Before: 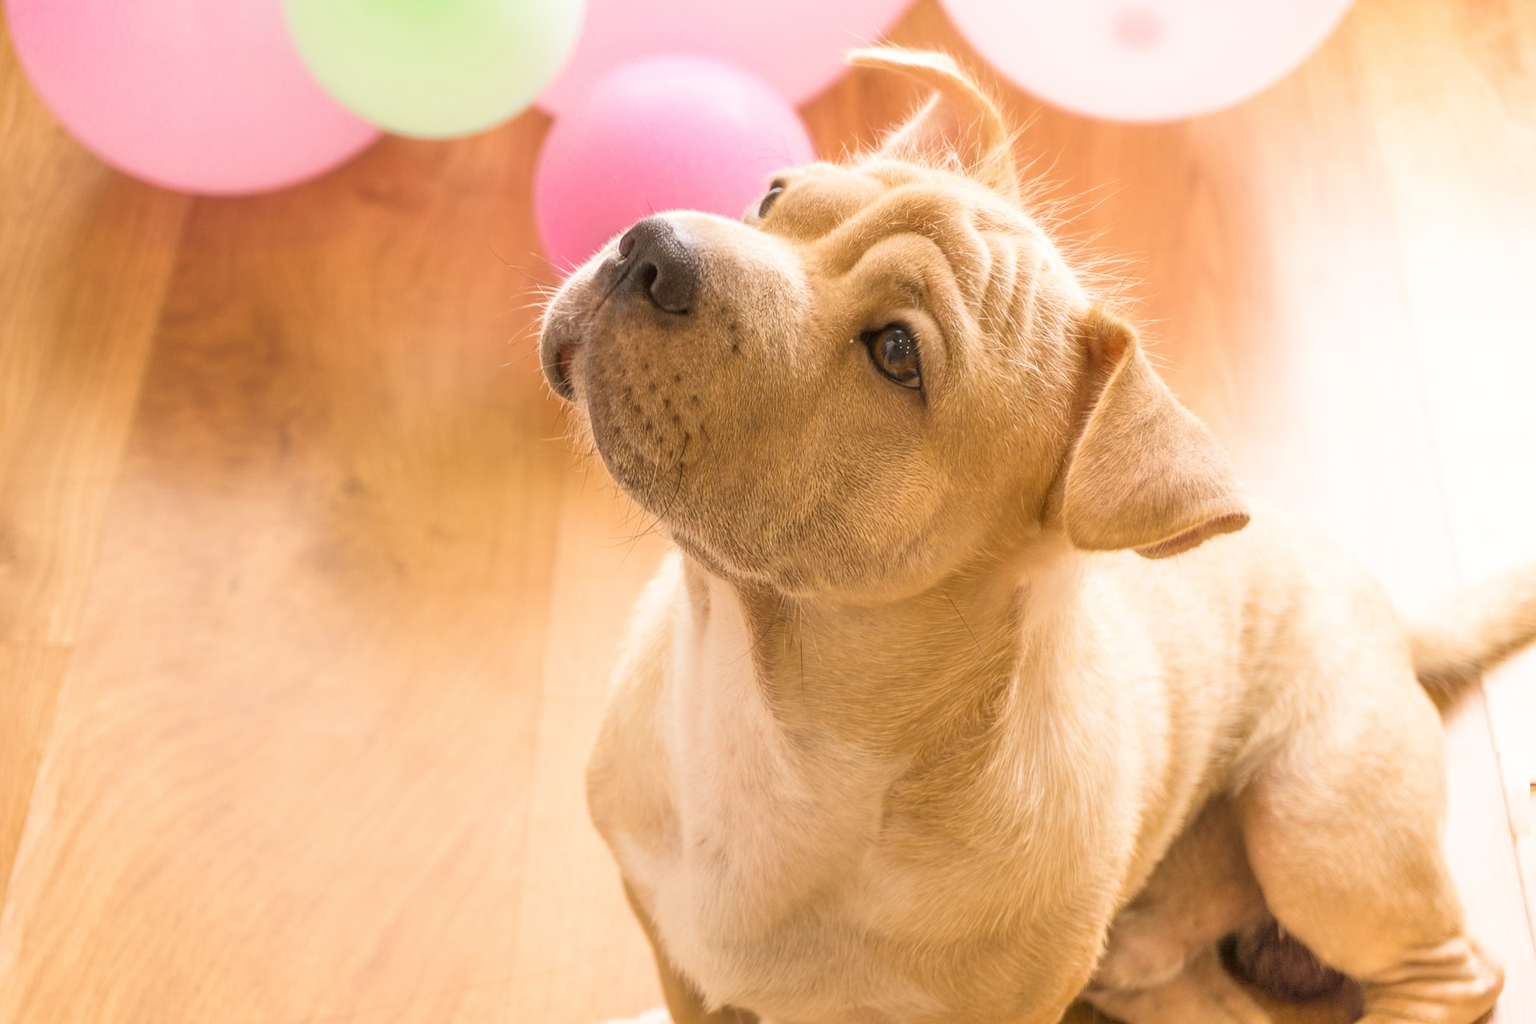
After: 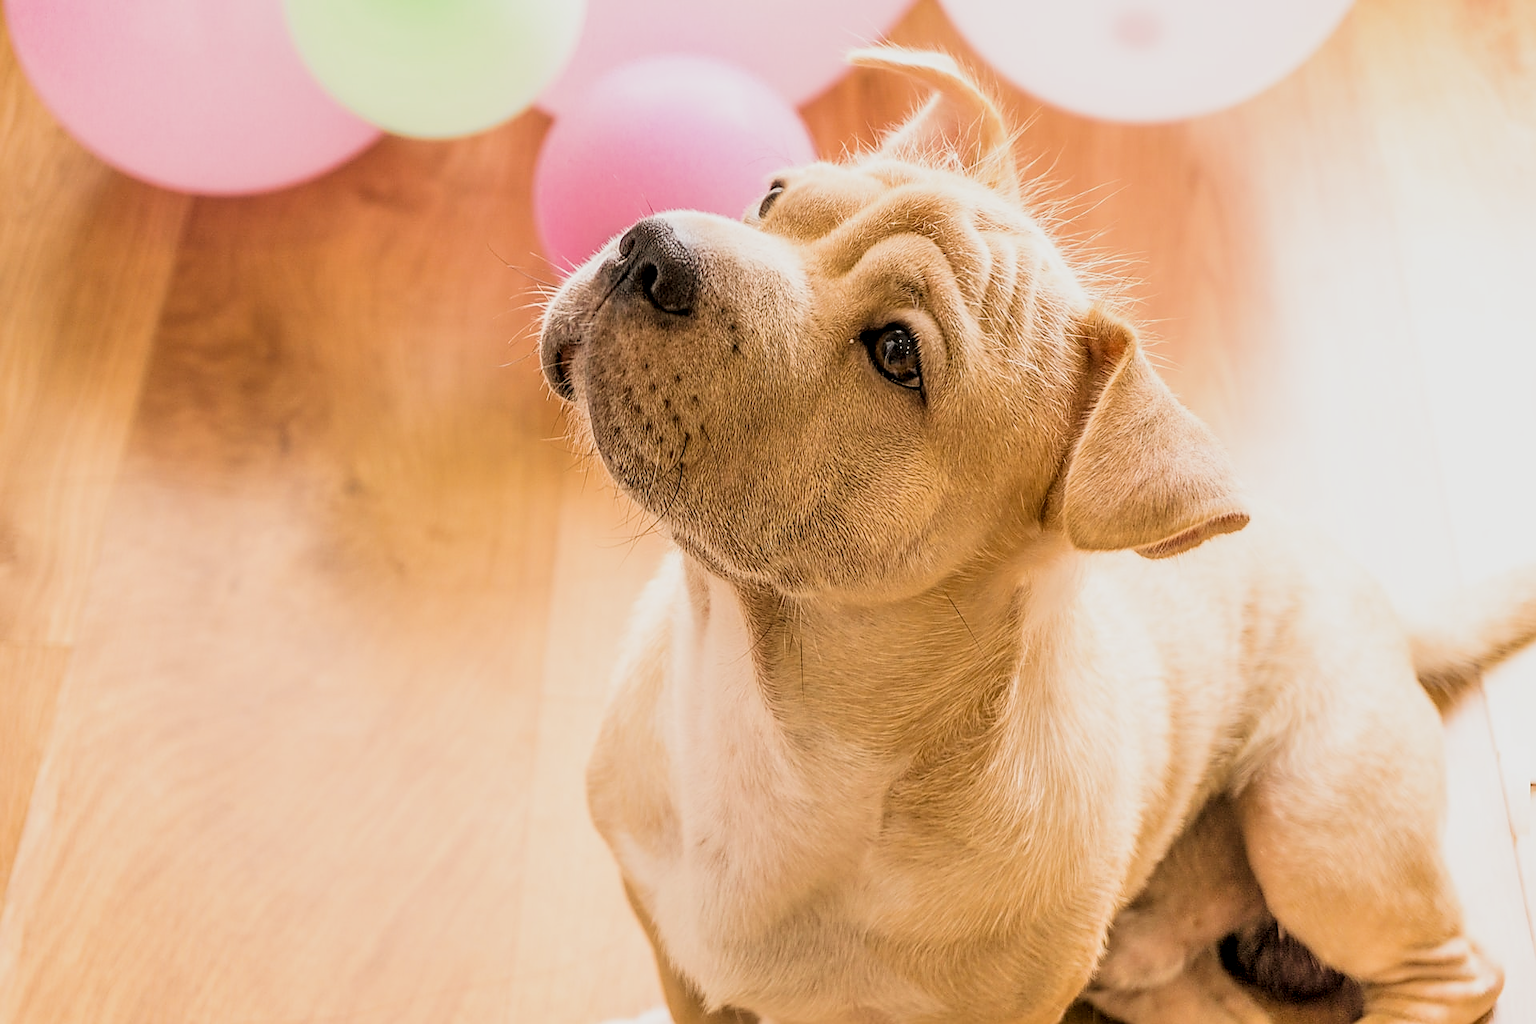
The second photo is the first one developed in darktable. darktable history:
sharpen: radius 1.396, amount 1.234, threshold 0.629
filmic rgb: black relative exposure -5.08 EV, white relative exposure 3.96 EV, hardness 2.91, contrast 1.298, highlights saturation mix -31.45%
local contrast: on, module defaults
exposure: compensate highlight preservation false
